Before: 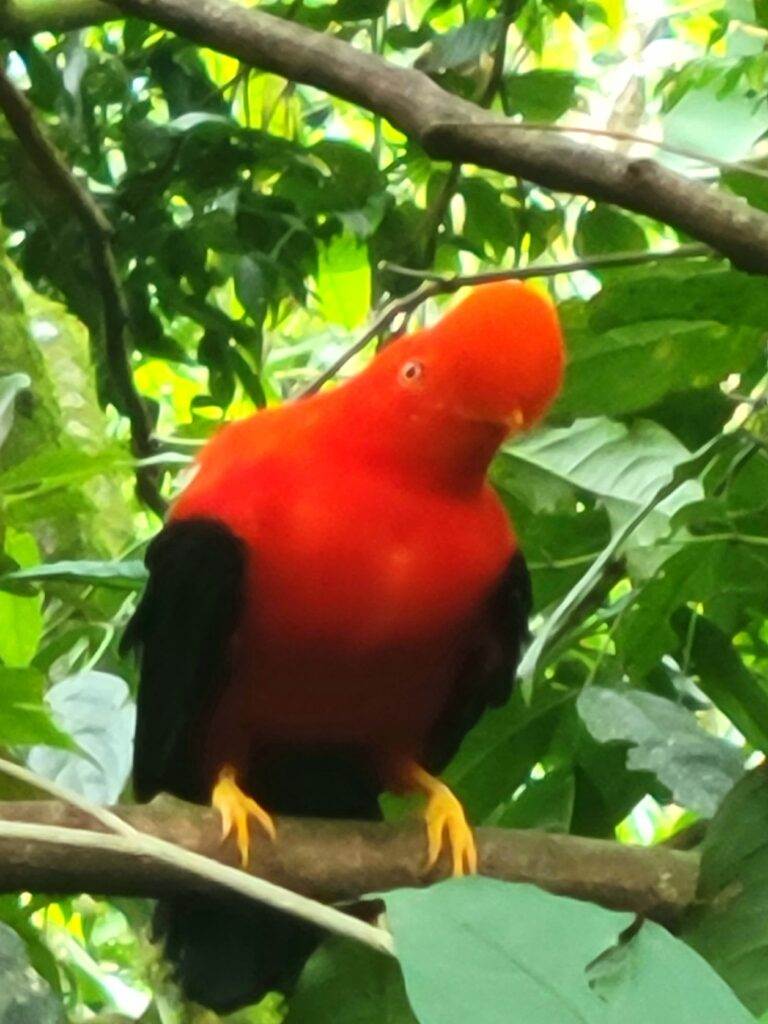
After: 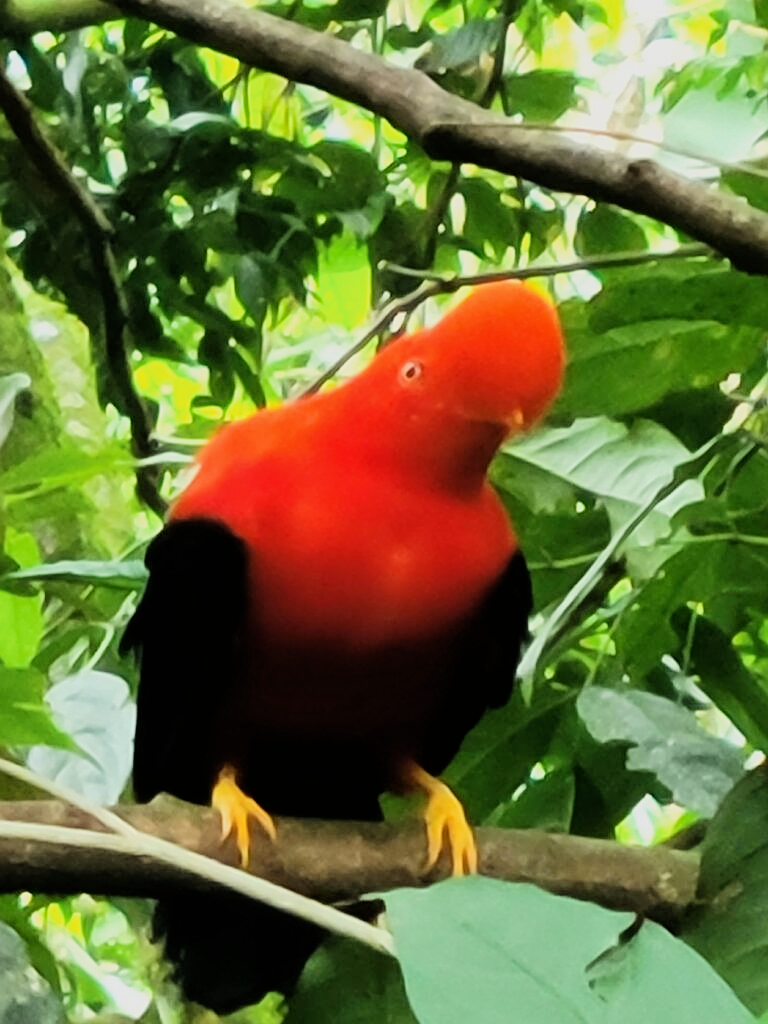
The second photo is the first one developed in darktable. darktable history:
exposure: black level correction -0.001, exposure 0.08 EV, compensate highlight preservation false
sharpen: on, module defaults
filmic rgb: black relative exposure -5 EV, hardness 2.88, contrast 1.3, highlights saturation mix -30%
